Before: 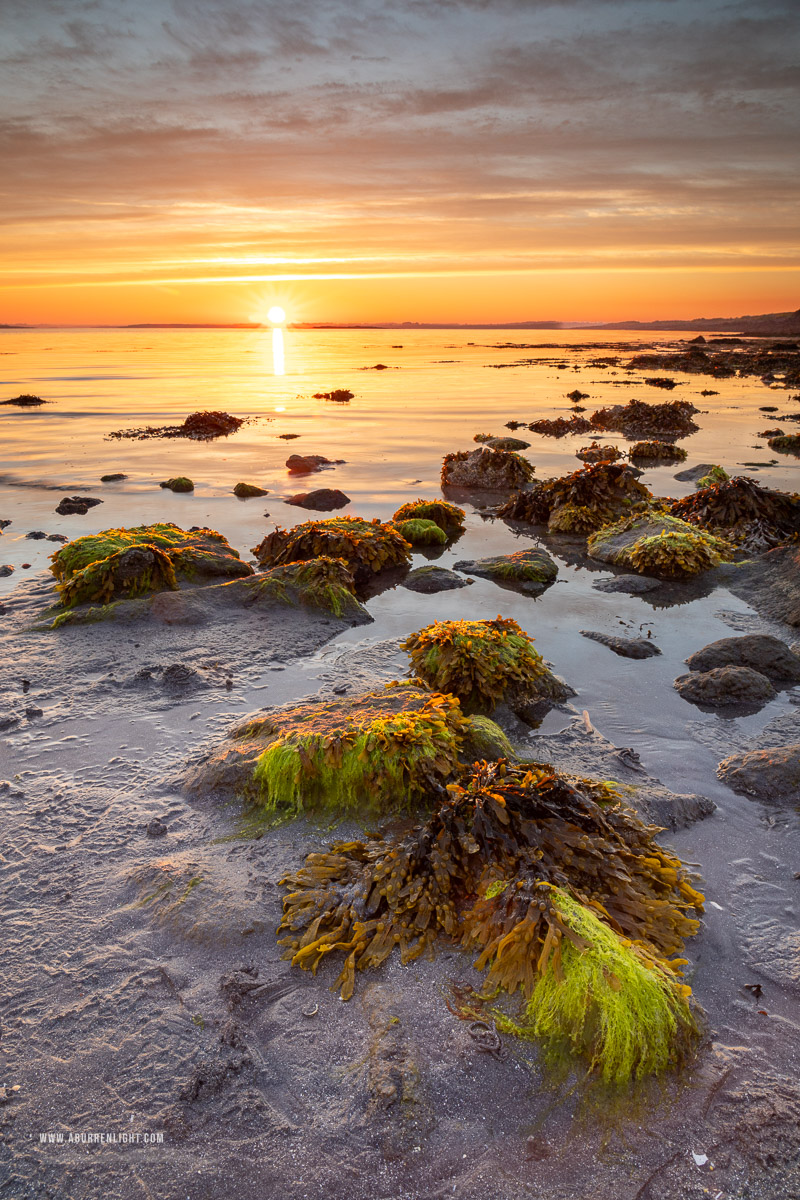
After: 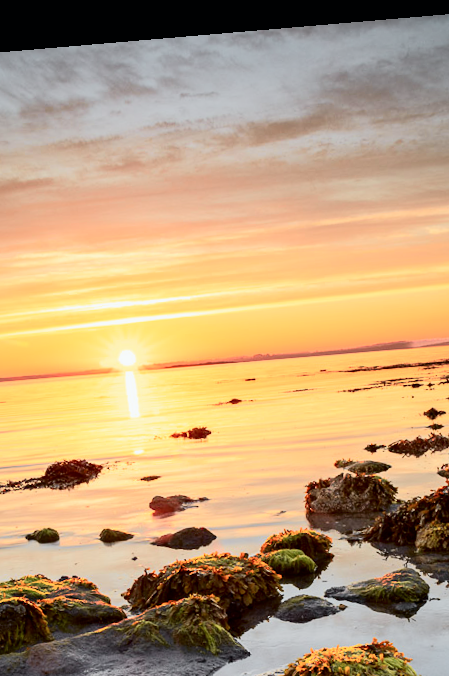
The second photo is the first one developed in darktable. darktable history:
rotate and perspective: rotation -4.86°, automatic cropping off
crop: left 19.556%, right 30.401%, bottom 46.458%
tone curve: curves: ch0 [(0, 0) (0.037, 0.011) (0.135, 0.093) (0.266, 0.281) (0.461, 0.555) (0.581, 0.716) (0.675, 0.793) (0.767, 0.849) (0.91, 0.924) (1, 0.979)]; ch1 [(0, 0) (0.292, 0.278) (0.419, 0.423) (0.493, 0.492) (0.506, 0.5) (0.534, 0.529) (0.562, 0.562) (0.641, 0.663) (0.754, 0.76) (1, 1)]; ch2 [(0, 0) (0.294, 0.3) (0.361, 0.372) (0.429, 0.445) (0.478, 0.486) (0.502, 0.498) (0.518, 0.522) (0.531, 0.549) (0.561, 0.579) (0.64, 0.645) (0.7, 0.7) (0.861, 0.808) (1, 0.951)], color space Lab, independent channels, preserve colors none
